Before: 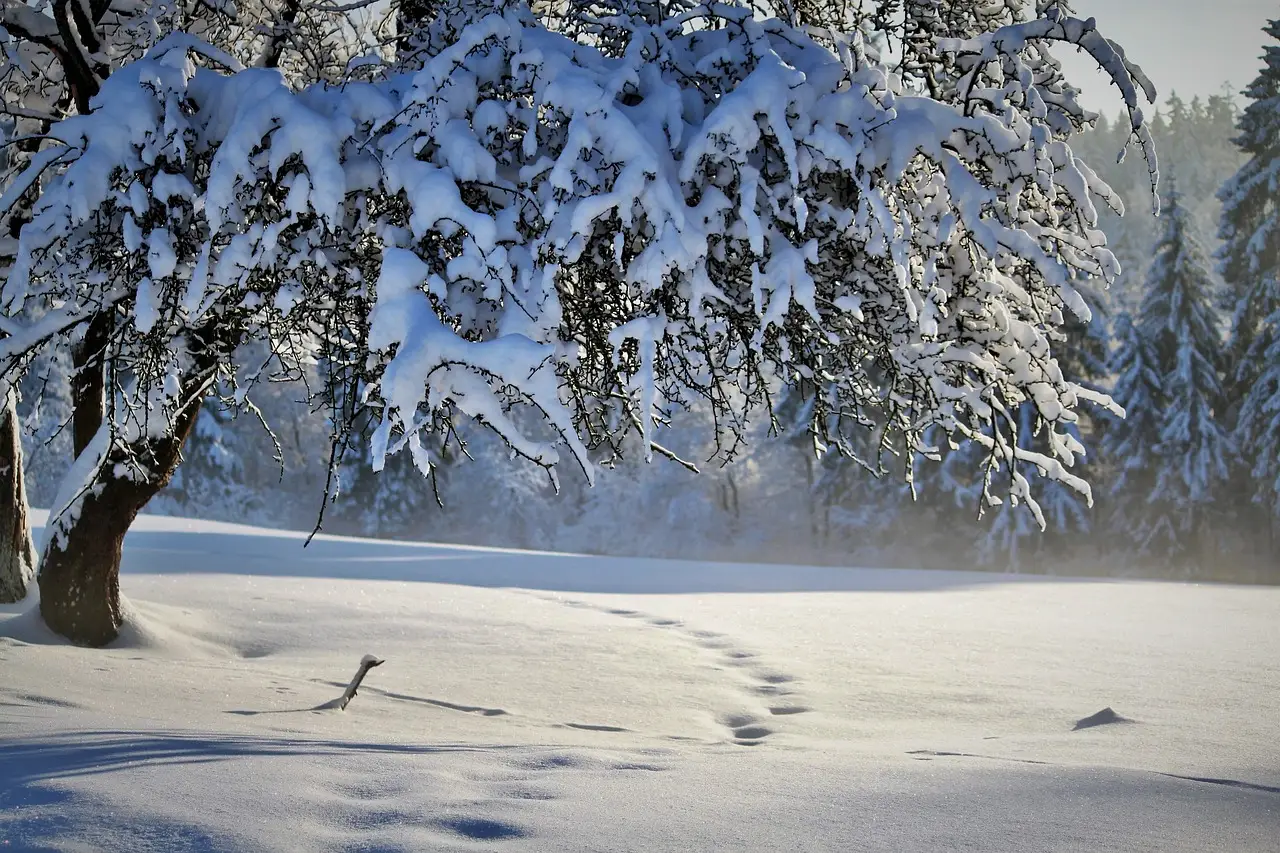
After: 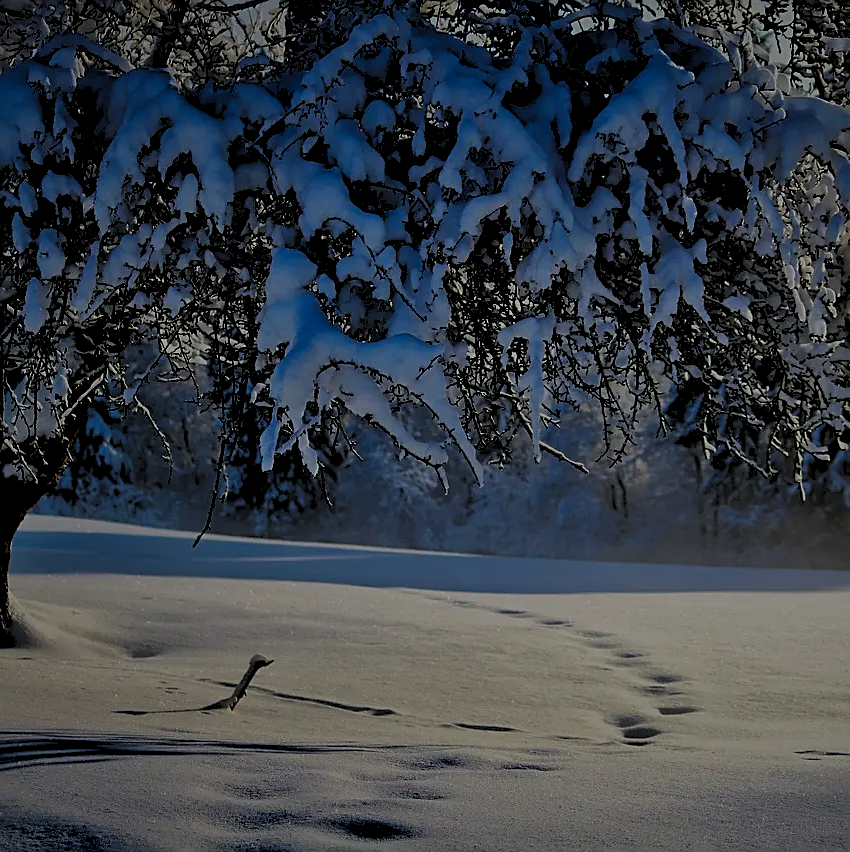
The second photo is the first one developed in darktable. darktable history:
color correction: highlights b* -0.046, saturation 0.816
levels: levels [0.072, 0.414, 0.976]
exposure: exposure -2.368 EV, compensate exposure bias true, compensate highlight preservation false
contrast brightness saturation: contrast 0.15, brightness -0.006, saturation 0.1
tone curve: curves: ch0 [(0, 0) (0.003, 0.003) (0.011, 0.012) (0.025, 0.024) (0.044, 0.039) (0.069, 0.052) (0.1, 0.072) (0.136, 0.097) (0.177, 0.128) (0.224, 0.168) (0.277, 0.217) (0.335, 0.276) (0.399, 0.345) (0.468, 0.429) (0.543, 0.524) (0.623, 0.628) (0.709, 0.732) (0.801, 0.829) (0.898, 0.919) (1, 1)], preserve colors none
crop and rotate: left 8.718%, right 24.81%
color balance rgb: perceptual saturation grading › global saturation 0.335%, perceptual saturation grading › highlights -18.002%, perceptual saturation grading › mid-tones 32.985%, perceptual saturation grading › shadows 50.409%
sharpen: on, module defaults
